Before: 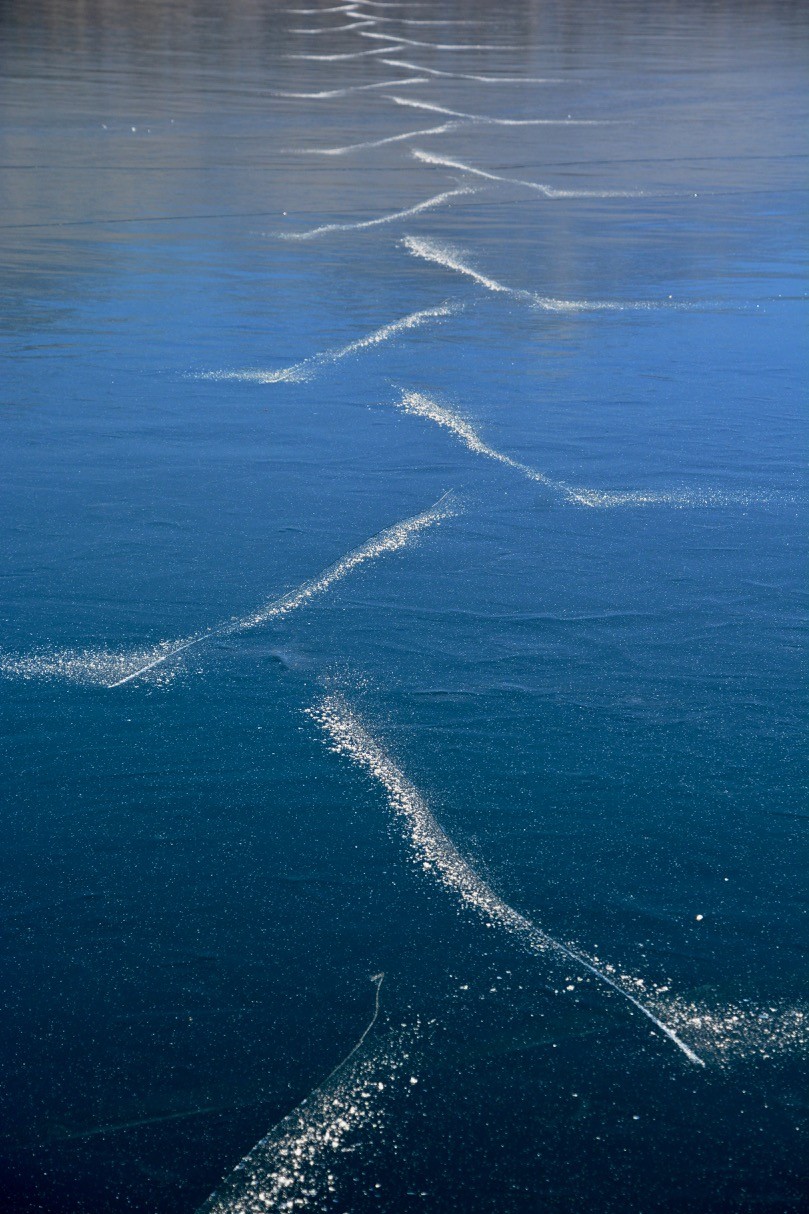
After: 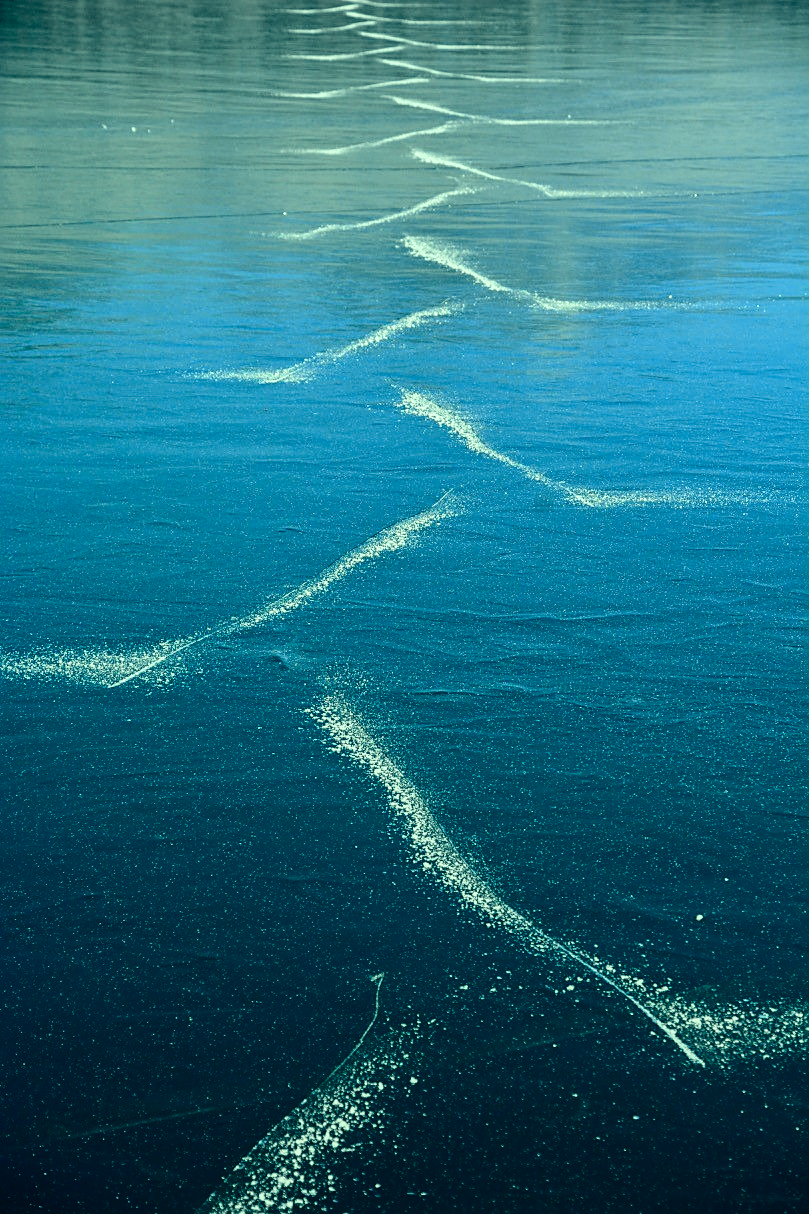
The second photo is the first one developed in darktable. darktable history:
sharpen: on, module defaults
color correction: highlights a* -20.08, highlights b* 9.8, shadows a* -20.4, shadows b* -10.76
local contrast: on, module defaults
tone curve: curves: ch0 [(0, 0.008) (0.107, 0.083) (0.283, 0.287) (0.429, 0.51) (0.607, 0.739) (0.789, 0.893) (0.998, 0.978)]; ch1 [(0, 0) (0.323, 0.339) (0.438, 0.427) (0.478, 0.484) (0.502, 0.502) (0.527, 0.525) (0.571, 0.579) (0.608, 0.629) (0.669, 0.704) (0.859, 0.899) (1, 1)]; ch2 [(0, 0) (0.33, 0.347) (0.421, 0.456) (0.473, 0.498) (0.502, 0.504) (0.522, 0.524) (0.549, 0.567) (0.593, 0.626) (0.676, 0.724) (1, 1)], color space Lab, independent channels, preserve colors none
